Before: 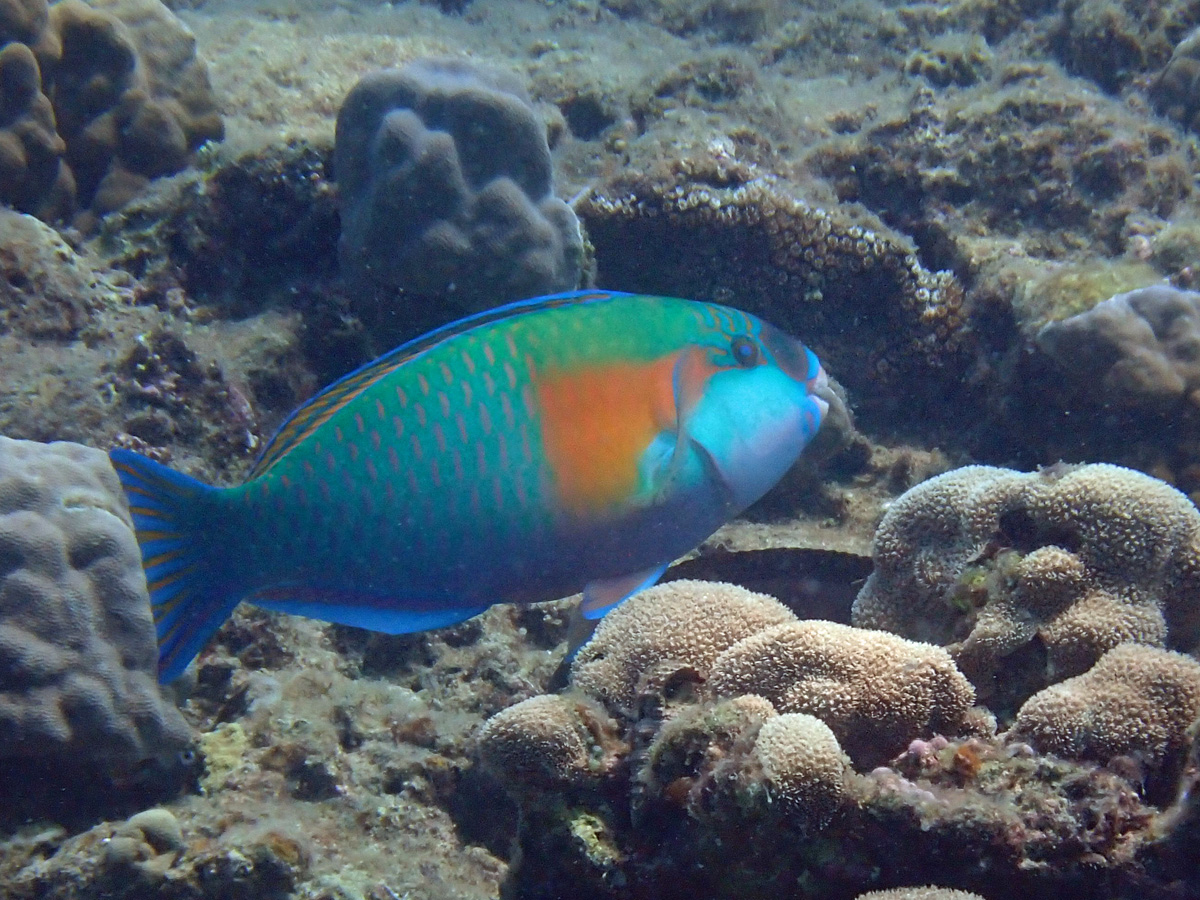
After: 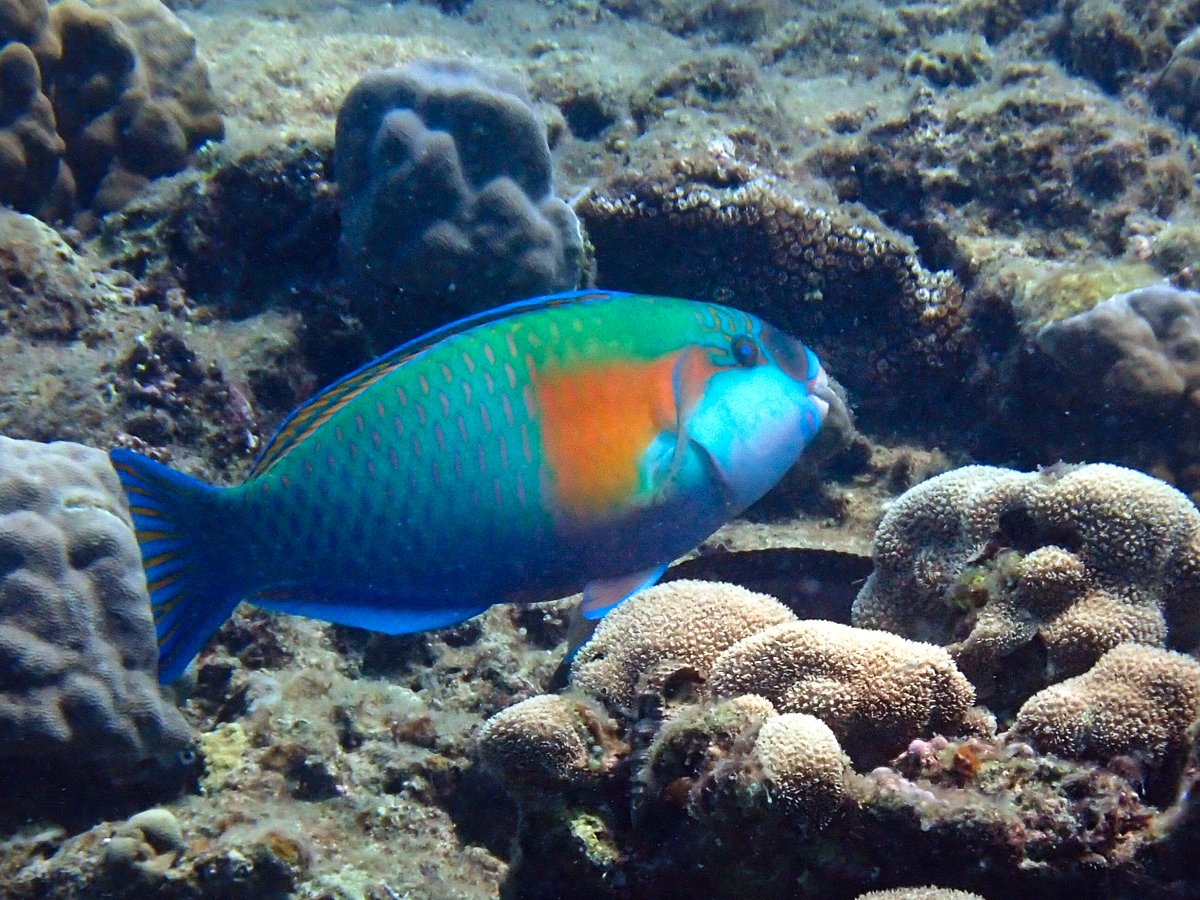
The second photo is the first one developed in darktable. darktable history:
local contrast: mode bilateral grid, contrast 20, coarseness 50, detail 119%, midtone range 0.2
tone curve: curves: ch0 [(0, 0) (0.003, 0.002) (0.011, 0.006) (0.025, 0.014) (0.044, 0.025) (0.069, 0.039) (0.1, 0.056) (0.136, 0.082) (0.177, 0.116) (0.224, 0.163) (0.277, 0.233) (0.335, 0.311) (0.399, 0.396) (0.468, 0.488) (0.543, 0.588) (0.623, 0.695) (0.709, 0.809) (0.801, 0.912) (0.898, 0.997) (1, 1)], preserve colors none
